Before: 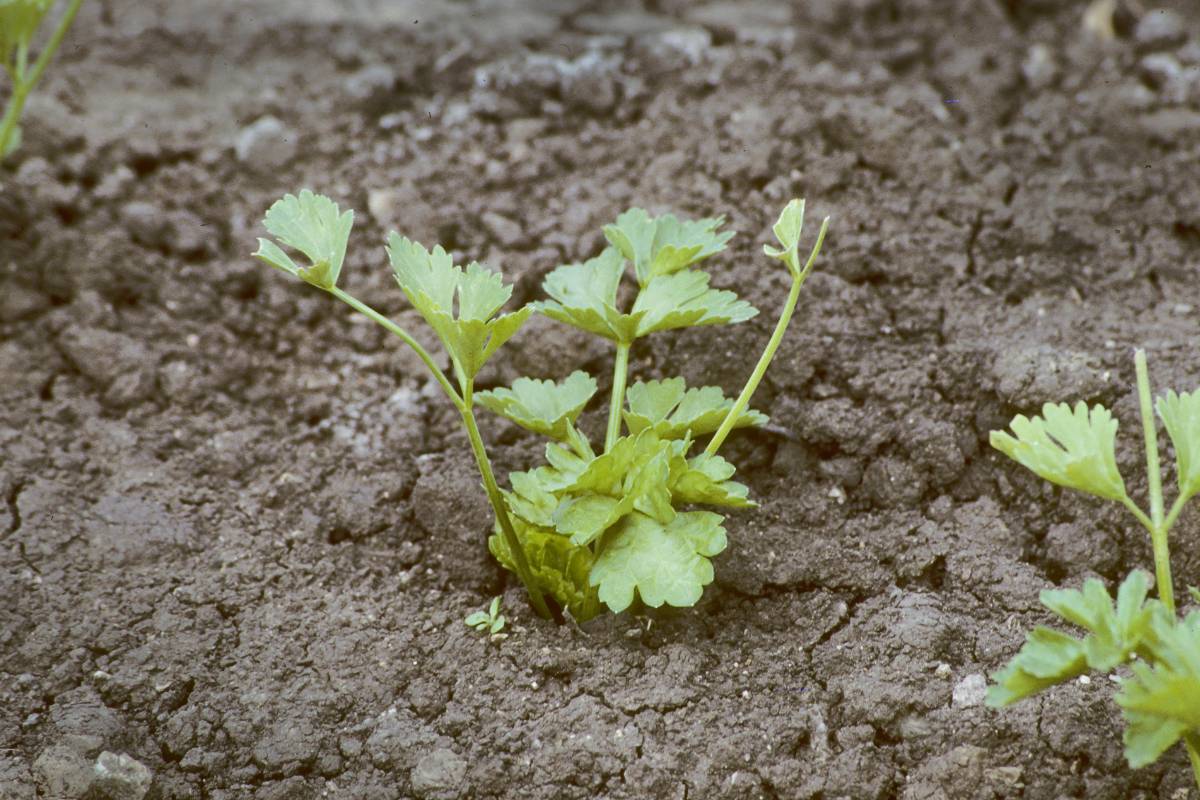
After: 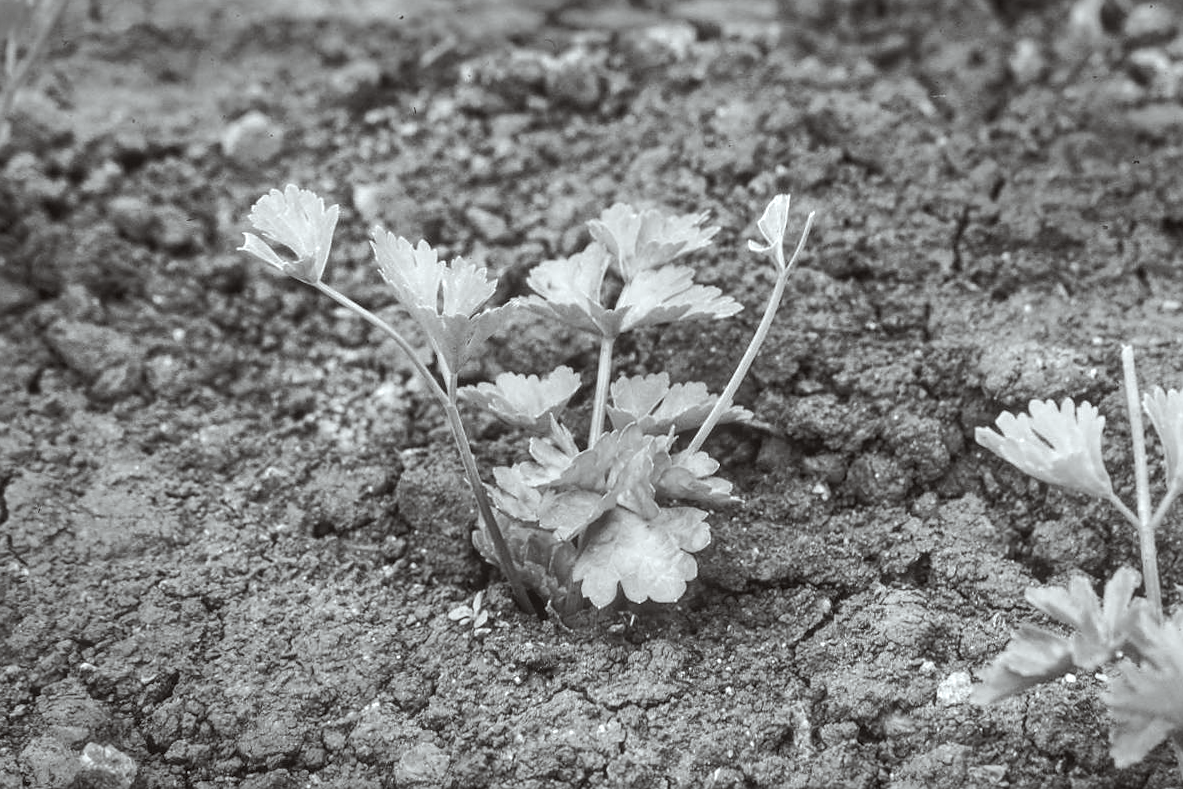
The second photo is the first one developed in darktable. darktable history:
contrast brightness saturation: contrast -0.05, saturation -0.41
local contrast: detail 130%
color calibration: output gray [0.21, 0.42, 0.37, 0], gray › normalize channels true, illuminant same as pipeline (D50), adaptation XYZ, x 0.346, y 0.359, gamut compression 0
color correction: highlights a* -2.73, highlights b* -2.09, shadows a* 2.41, shadows b* 2.73
crop and rotate: left 0.614%, top 0.179%, bottom 0.309%
sharpen: radius 0.969, amount 0.604
exposure: black level correction -0.002, exposure 0.54 EV, compensate highlight preservation false
rotate and perspective: rotation 0.192°, lens shift (horizontal) -0.015, crop left 0.005, crop right 0.996, crop top 0.006, crop bottom 0.99
